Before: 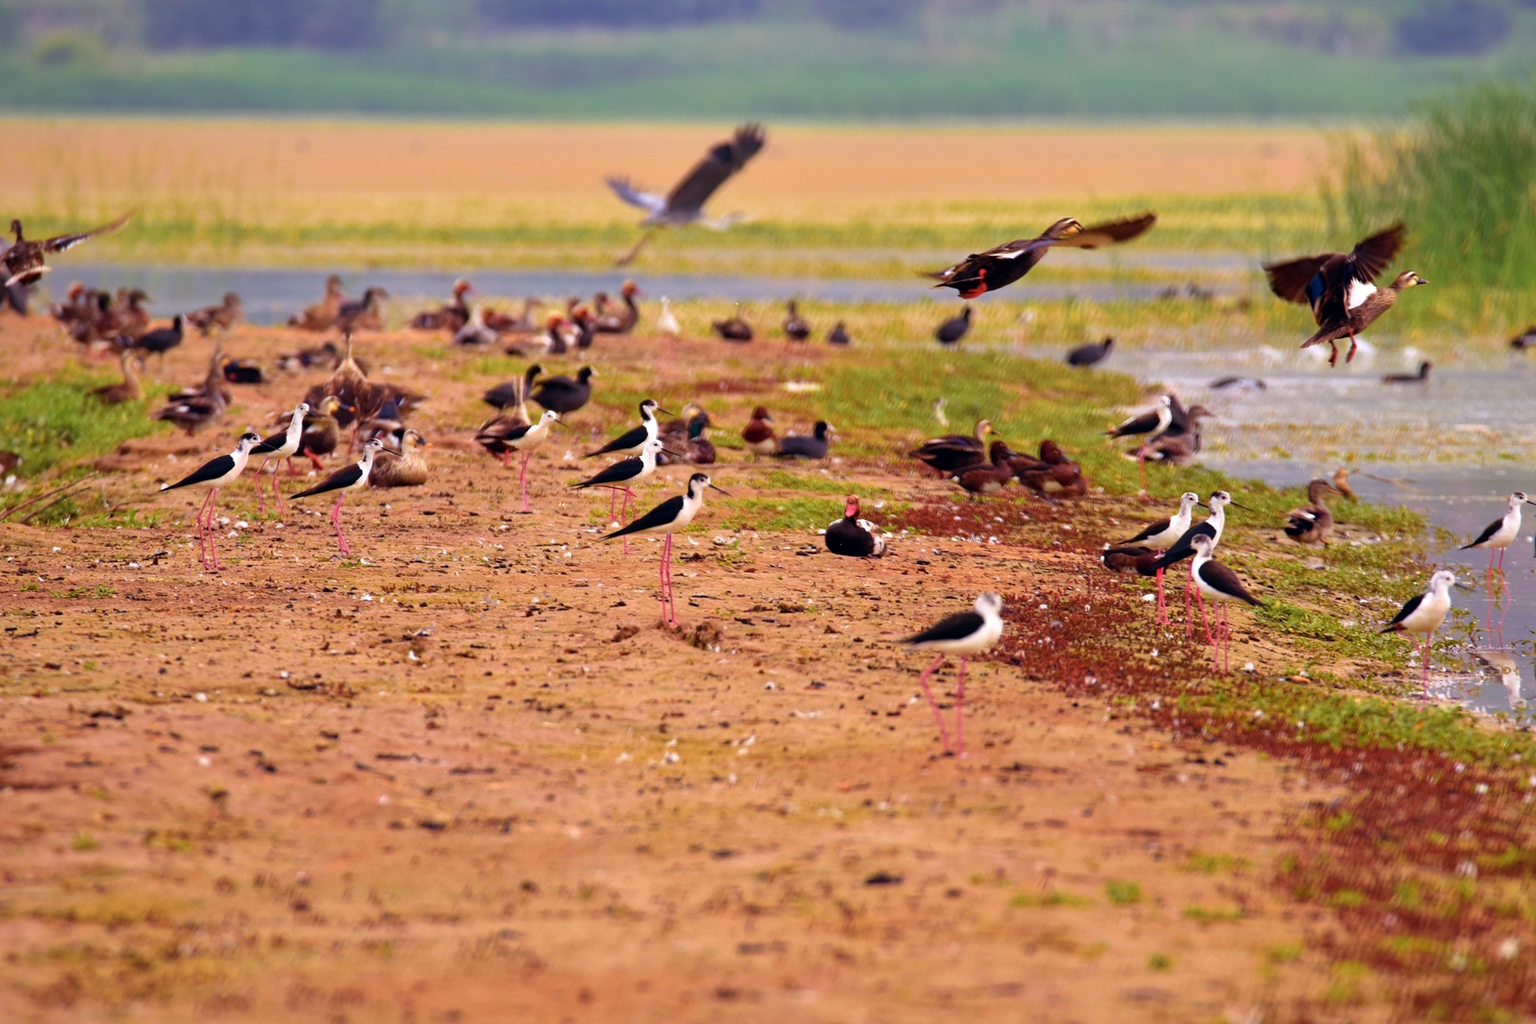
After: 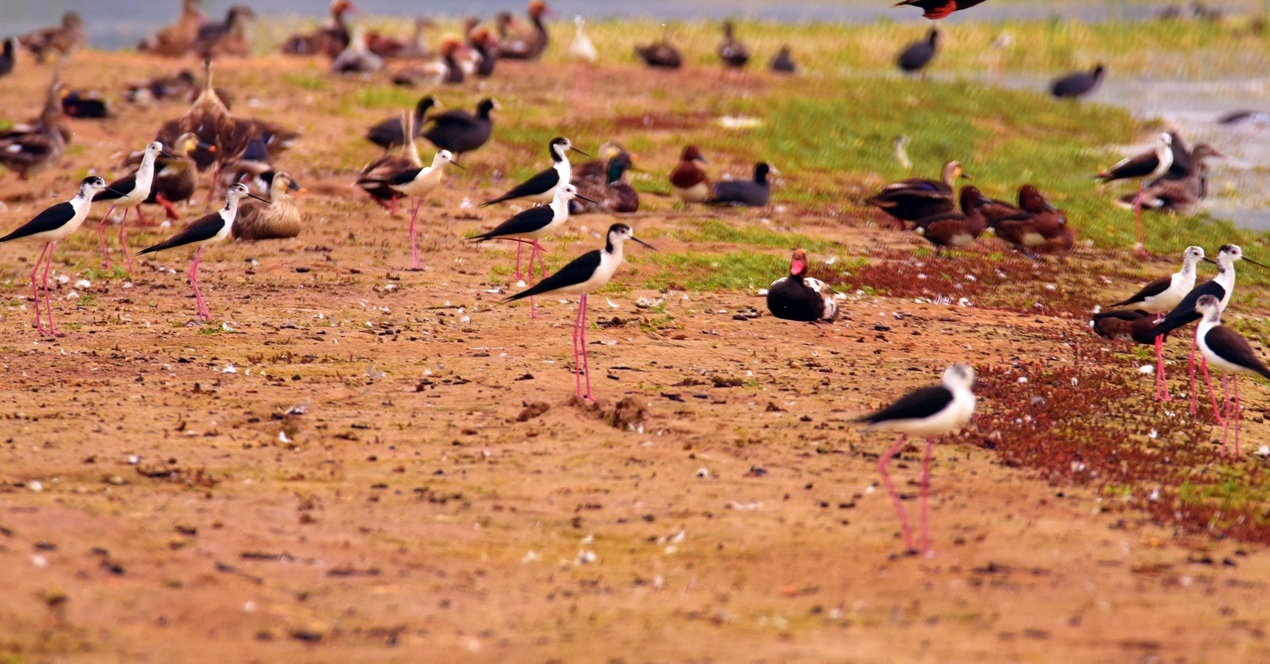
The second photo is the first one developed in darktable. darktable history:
crop: left 11.123%, top 27.61%, right 18.3%, bottom 17.034%
